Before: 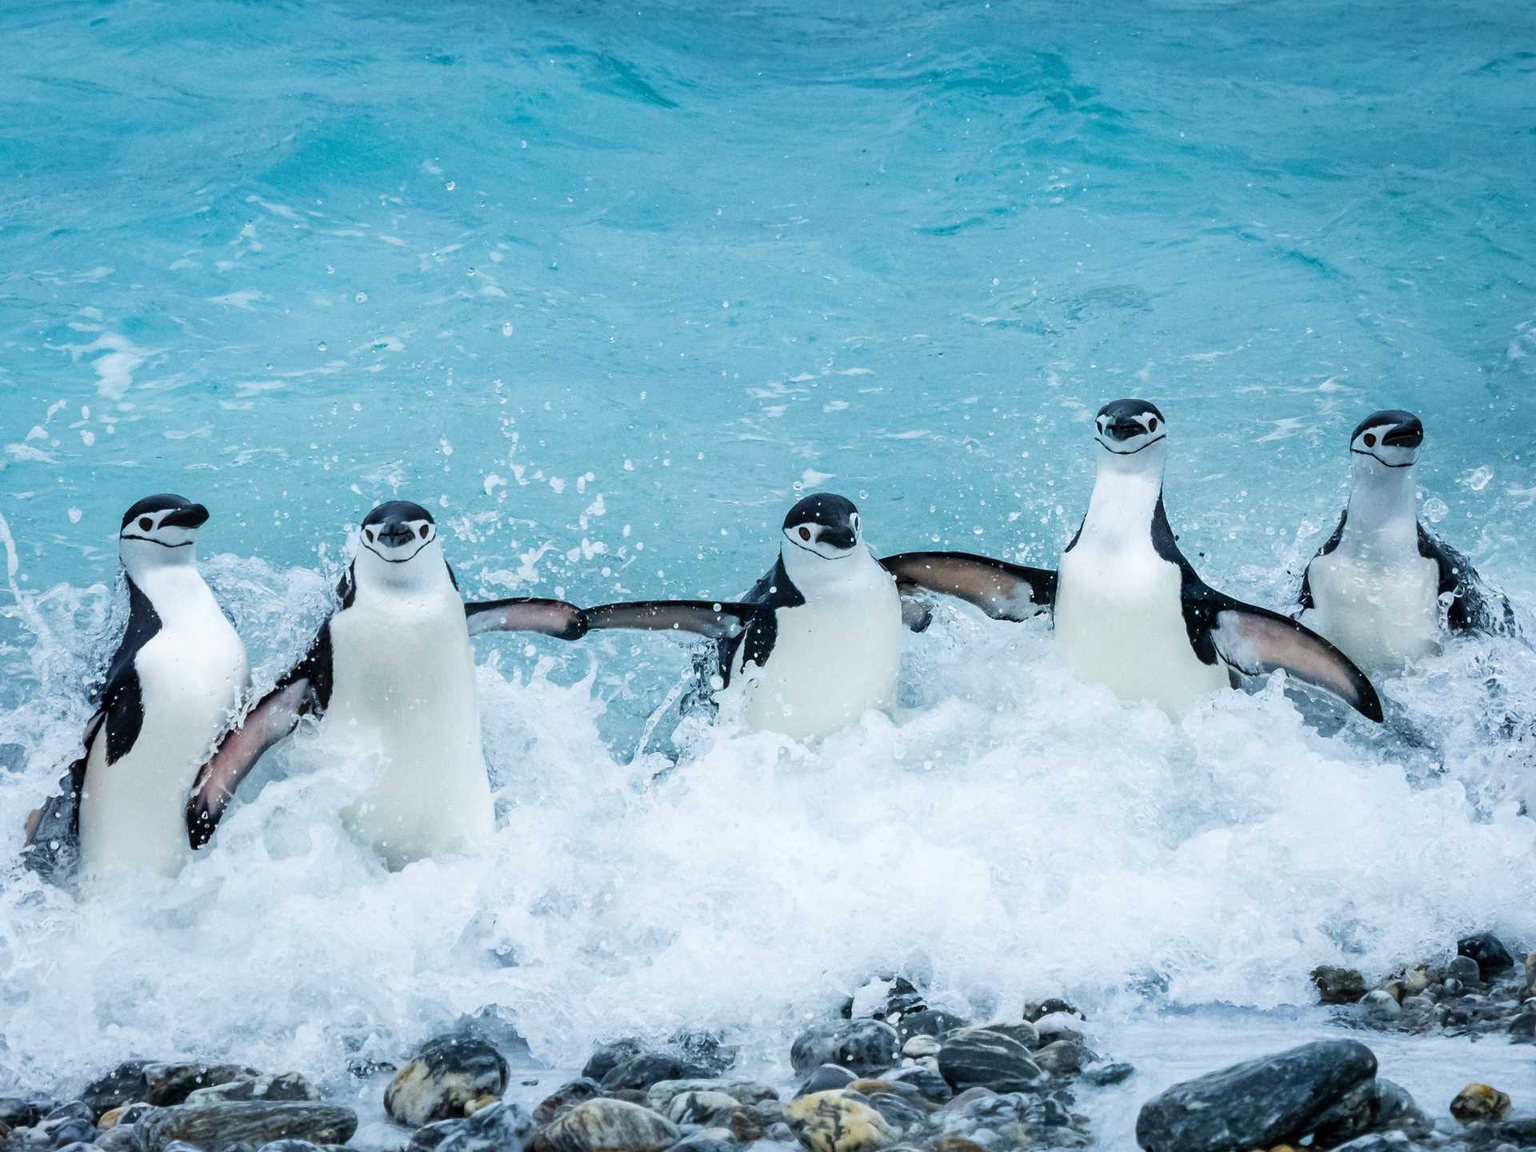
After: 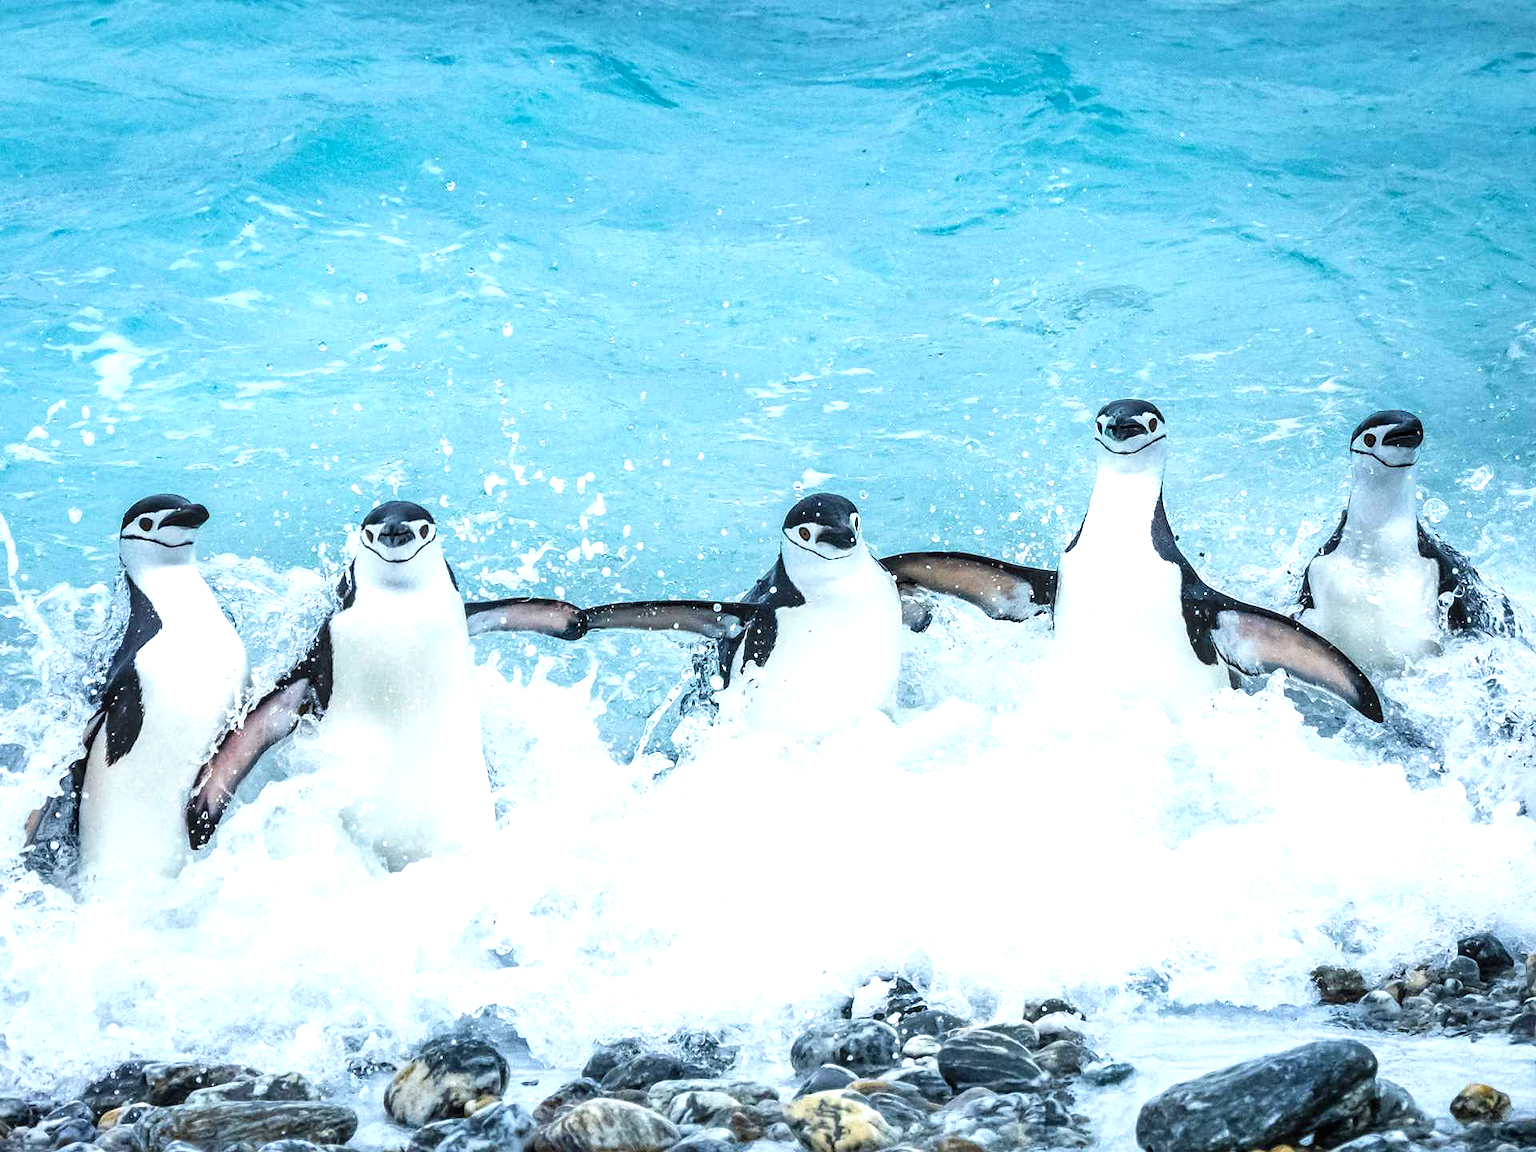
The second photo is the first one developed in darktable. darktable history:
exposure: black level correction 0, exposure 0.693 EV, compensate exposure bias true, compensate highlight preservation false
sharpen: radius 1.011, threshold 0.951
local contrast: on, module defaults
